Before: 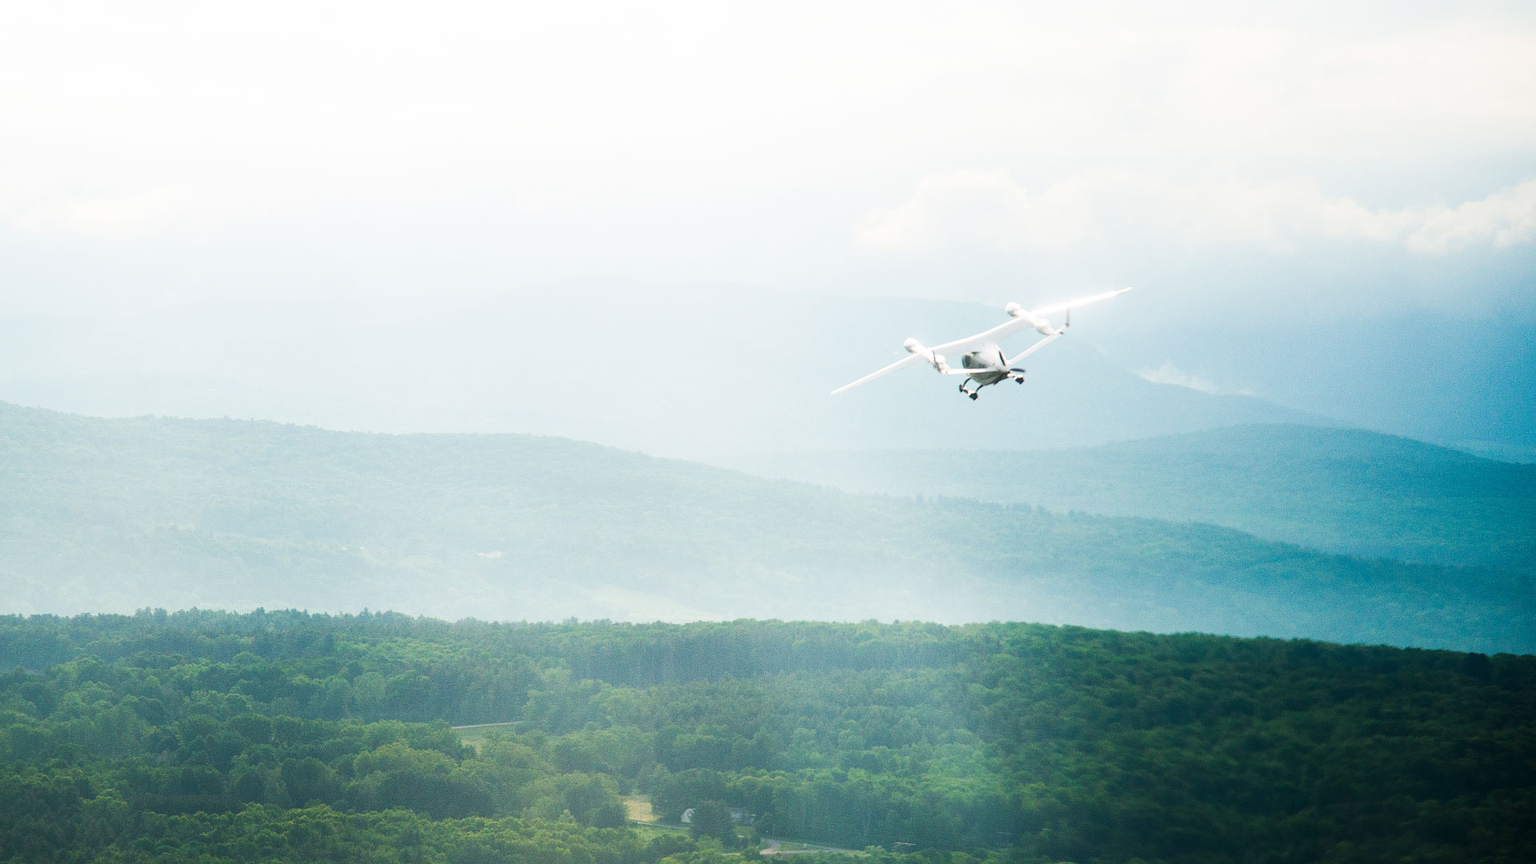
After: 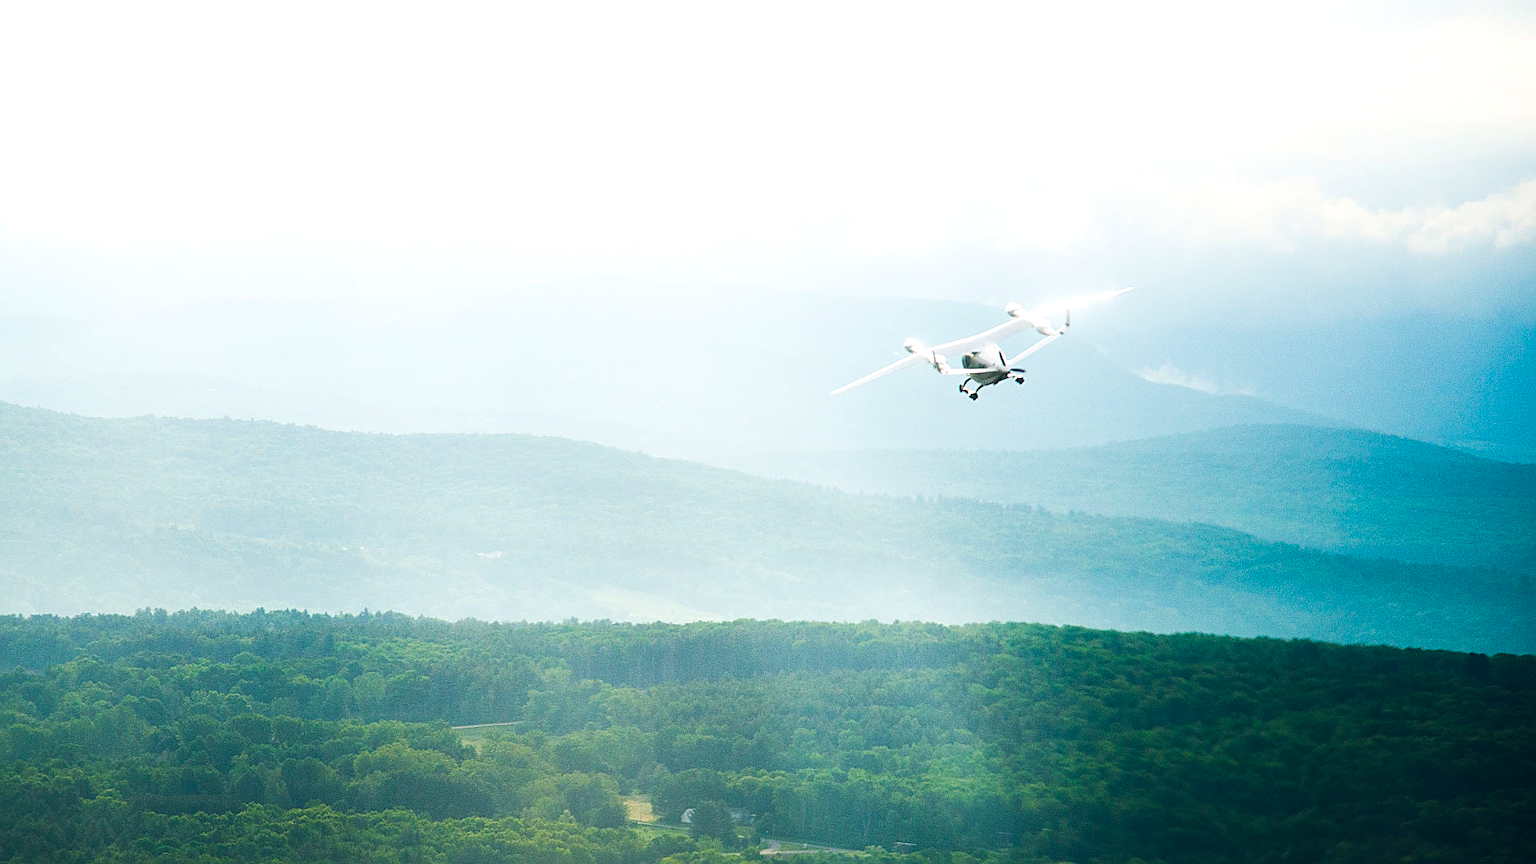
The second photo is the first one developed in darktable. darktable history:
color balance rgb: shadows lift › chroma 2.038%, shadows lift › hue 135.07°, global offset › chroma 0.065%, global offset › hue 254.09°, perceptual saturation grading › global saturation 25.549%, contrast 4.483%
exposure: black level correction -0.003, exposure 0.04 EV, compensate highlight preservation false
sharpen: on, module defaults
shadows and highlights: shadows 3.62, highlights -17.28, soften with gaussian
